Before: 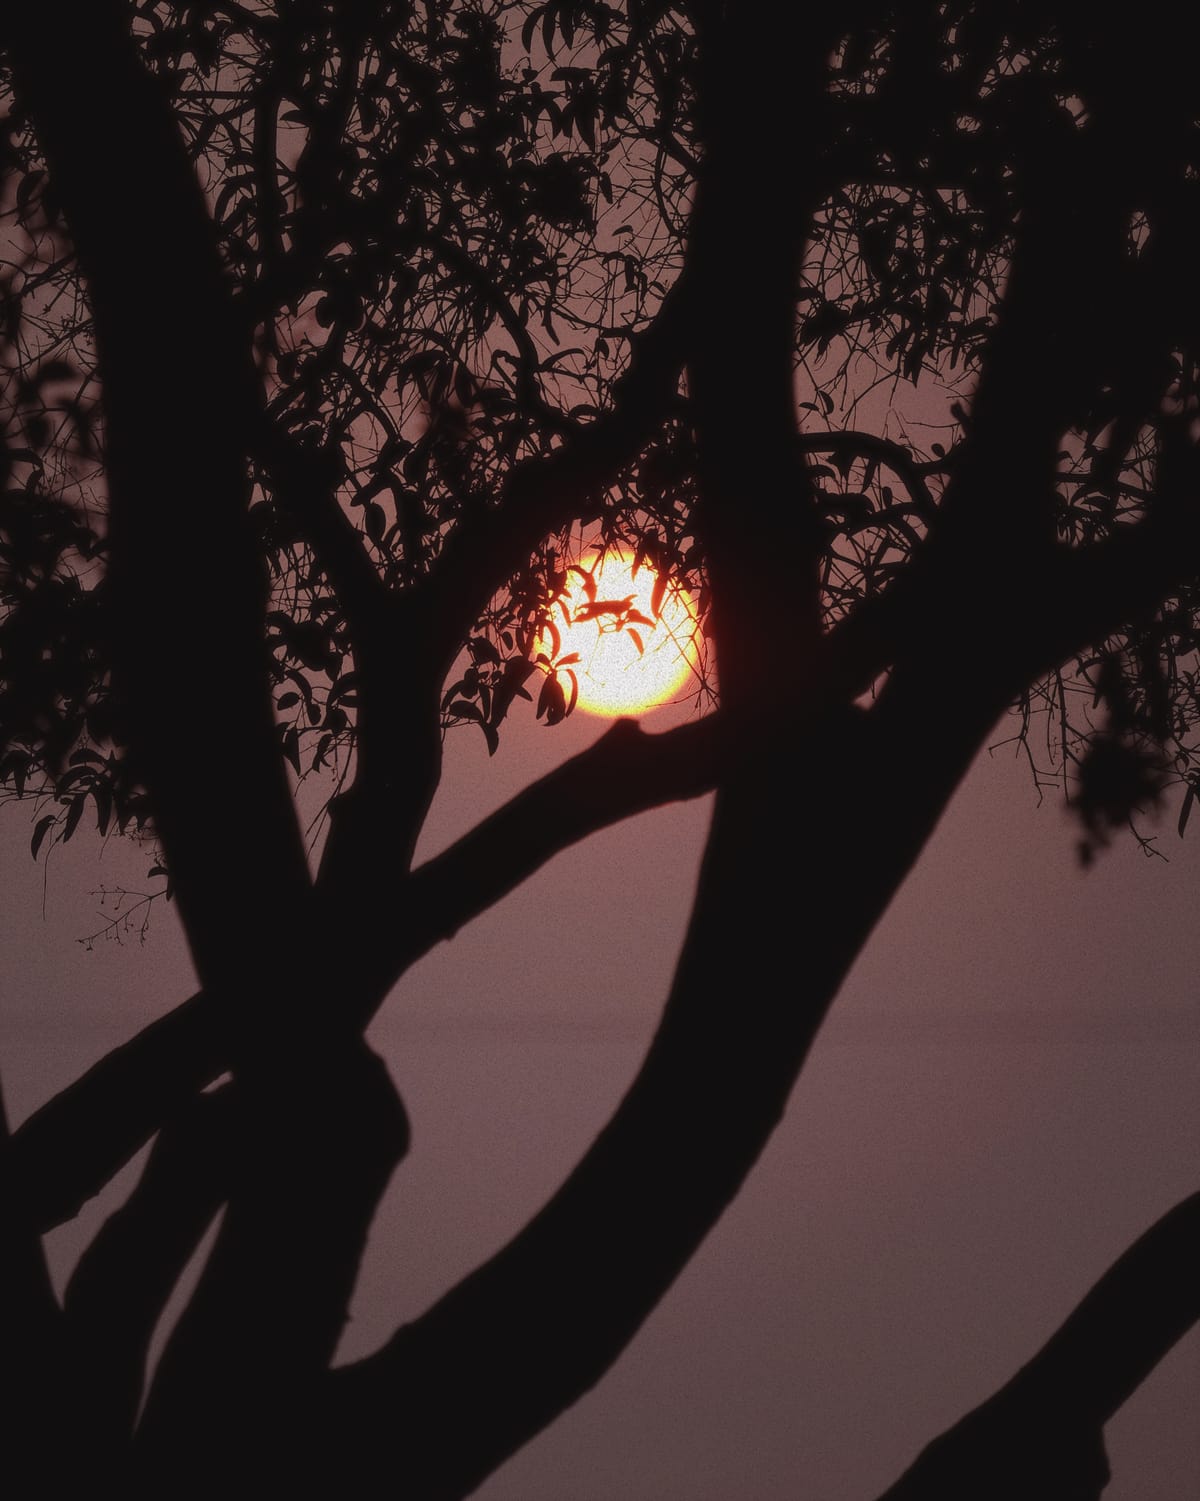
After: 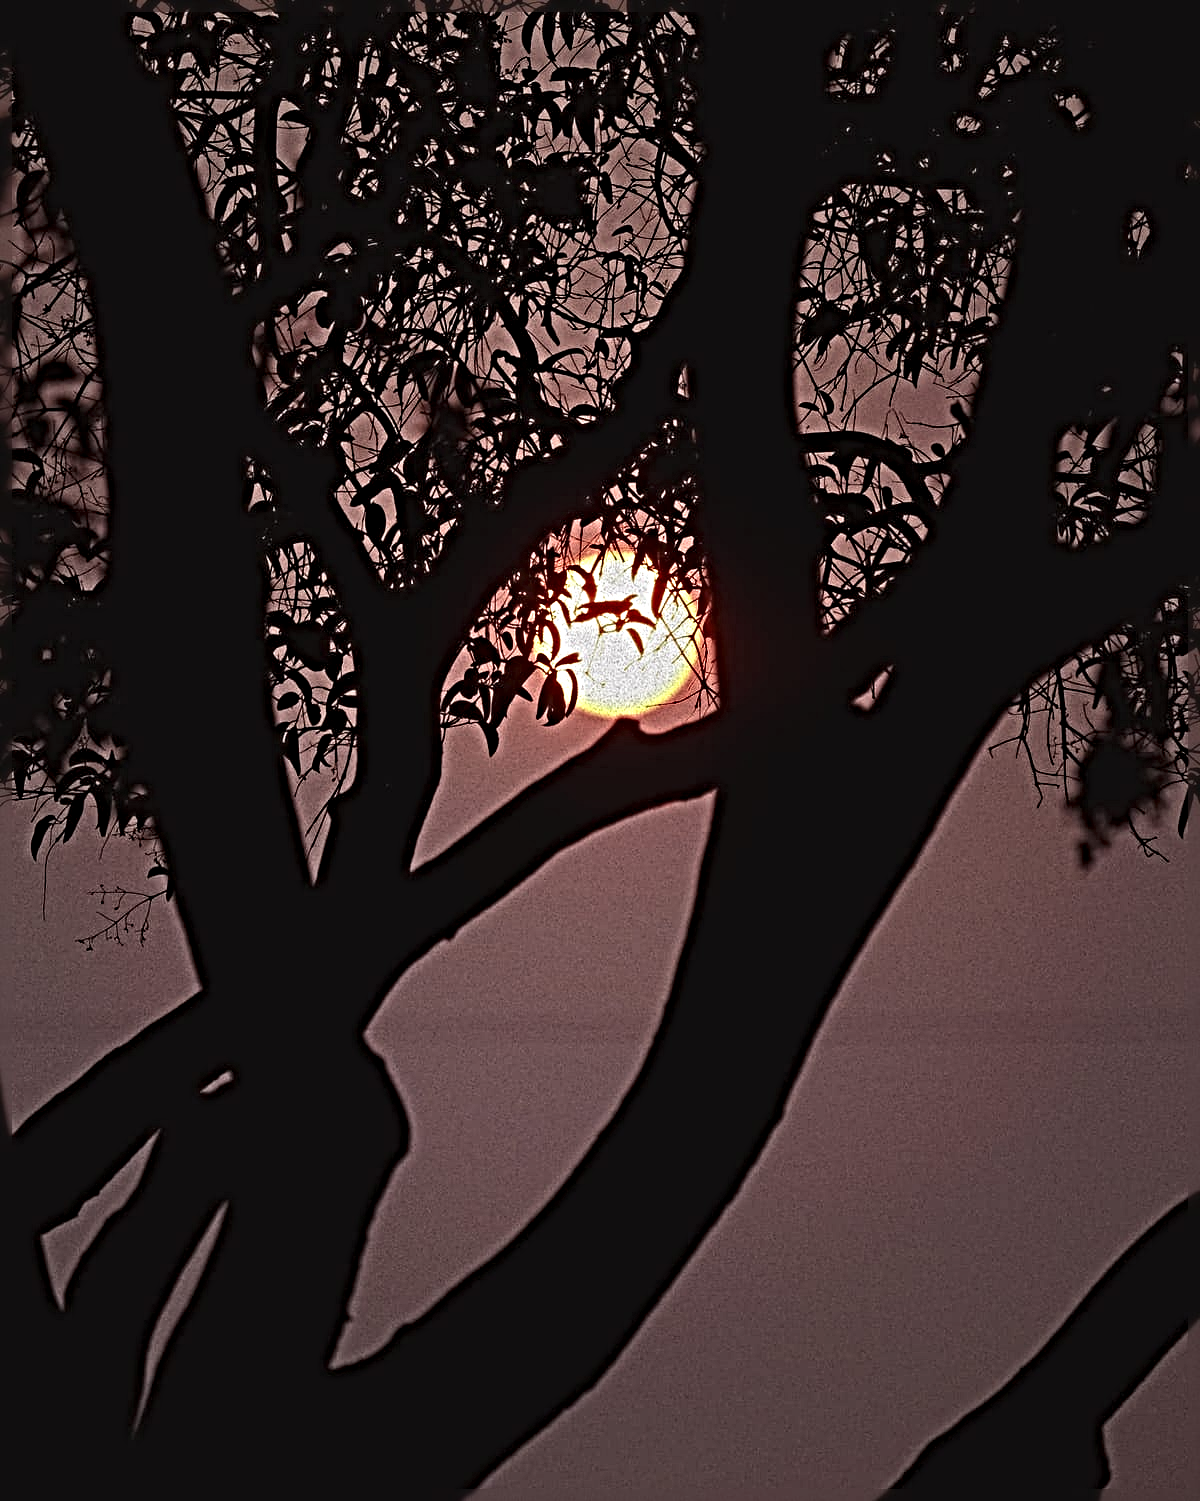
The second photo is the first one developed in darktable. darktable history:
sharpen: radius 6.271, amount 1.79, threshold 0.151
exposure: exposure -0.053 EV, compensate highlight preservation false
